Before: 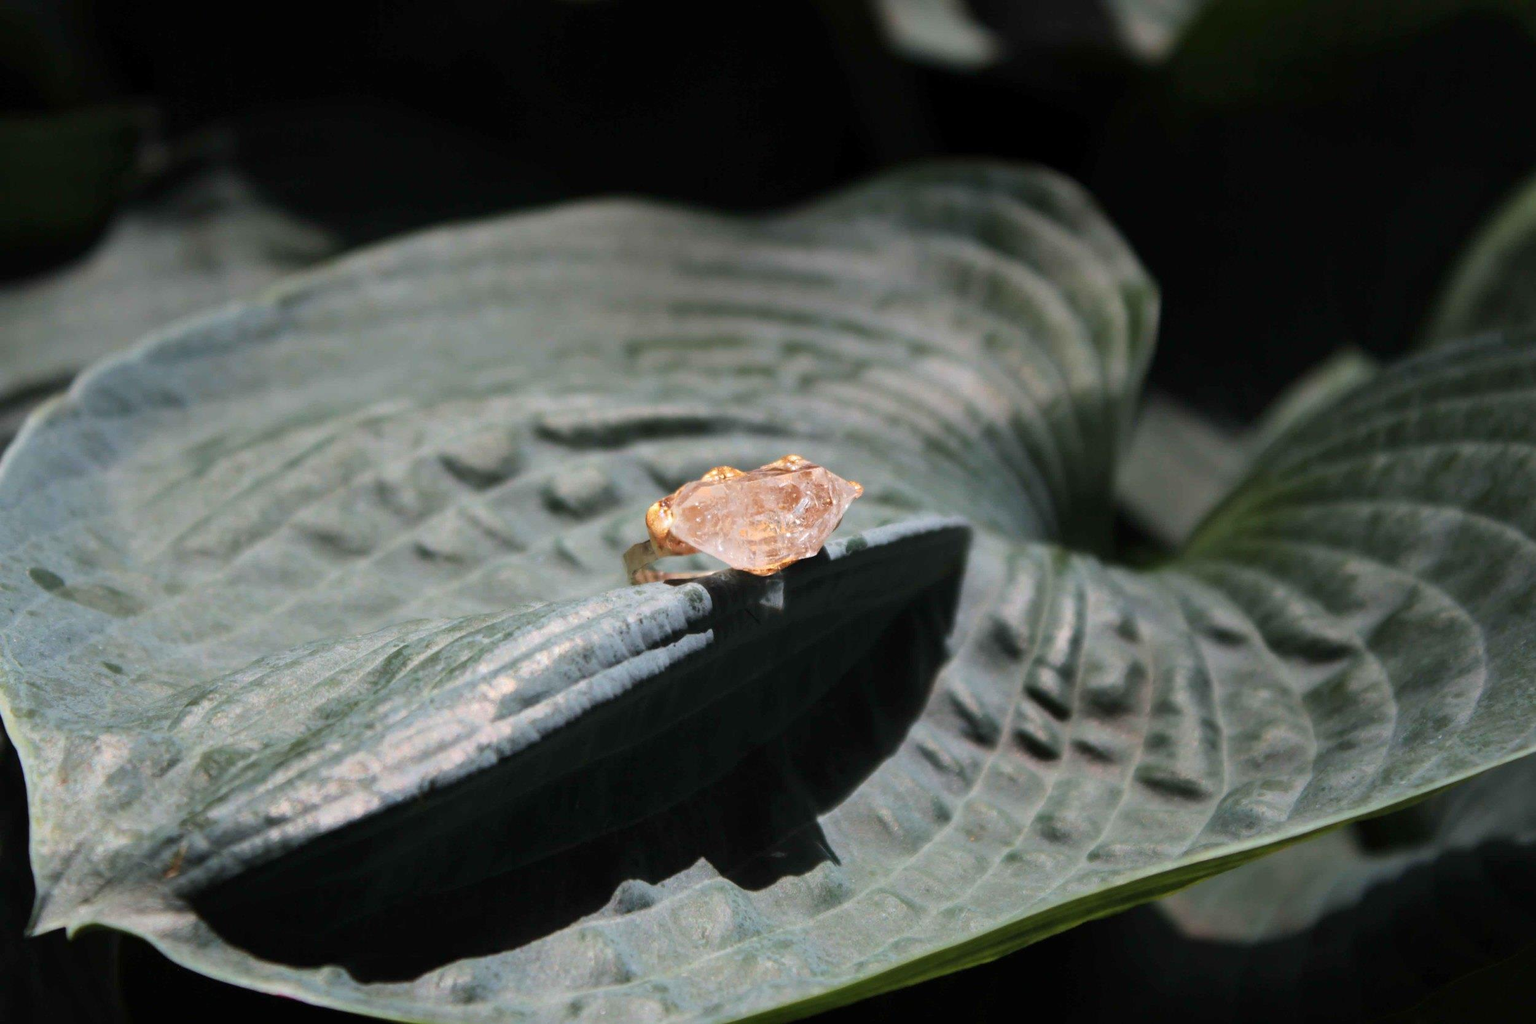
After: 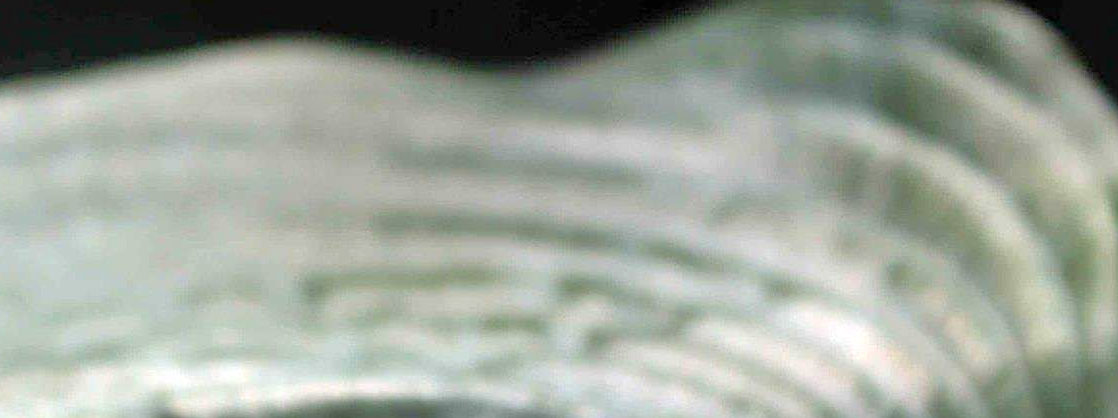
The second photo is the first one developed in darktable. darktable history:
tone equalizer: -7 EV 0.15 EV, -6 EV 0.6 EV, -5 EV 1.15 EV, -4 EV 1.33 EV, -3 EV 1.15 EV, -2 EV 0.6 EV, -1 EV 0.15 EV, mask exposure compensation -0.5 EV
crop: left 28.64%, top 16.832%, right 26.637%, bottom 58.055%
exposure: black level correction 0, exposure 1.1 EV, compensate exposure bias true, compensate highlight preservation false
sharpen: on, module defaults
